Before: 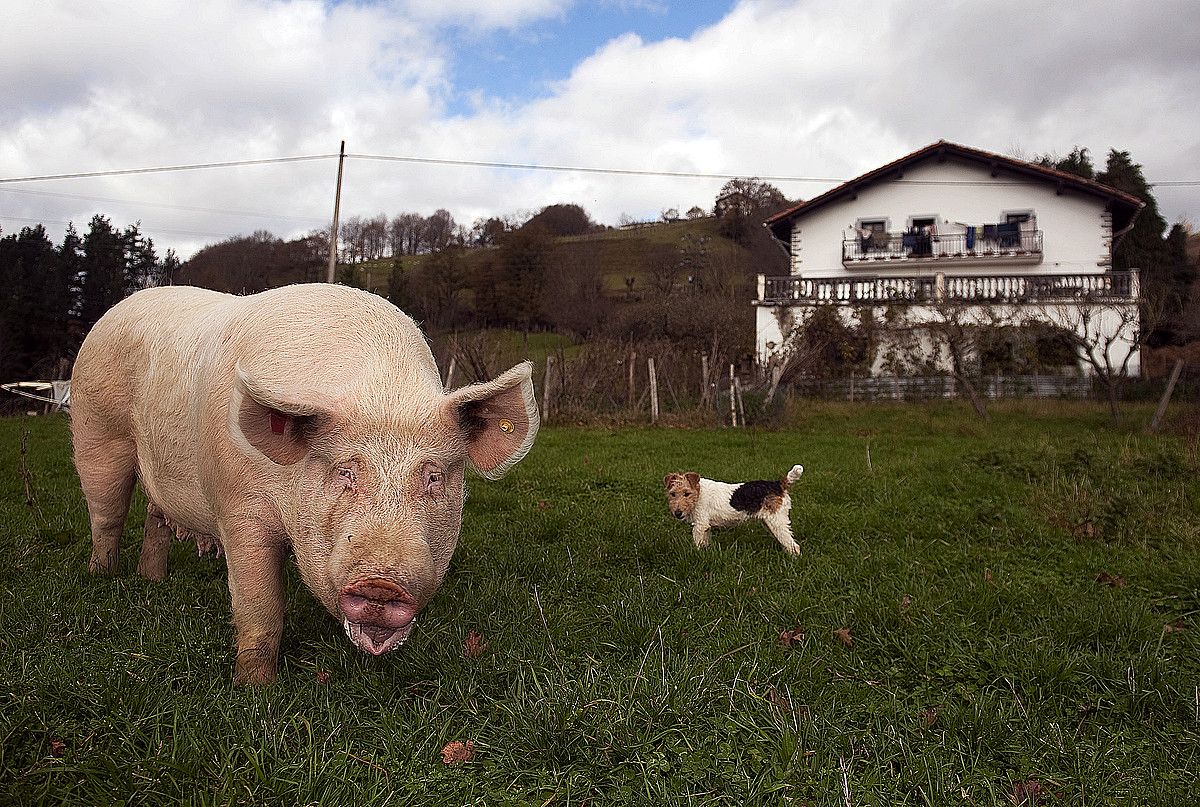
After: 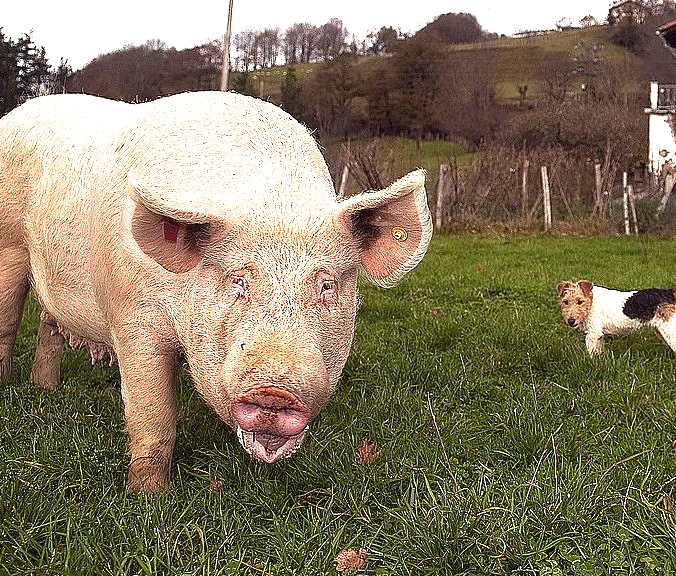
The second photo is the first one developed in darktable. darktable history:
exposure: black level correction 0, exposure 1.3 EV, compensate highlight preservation false
crop: left 8.966%, top 23.852%, right 34.699%, bottom 4.703%
